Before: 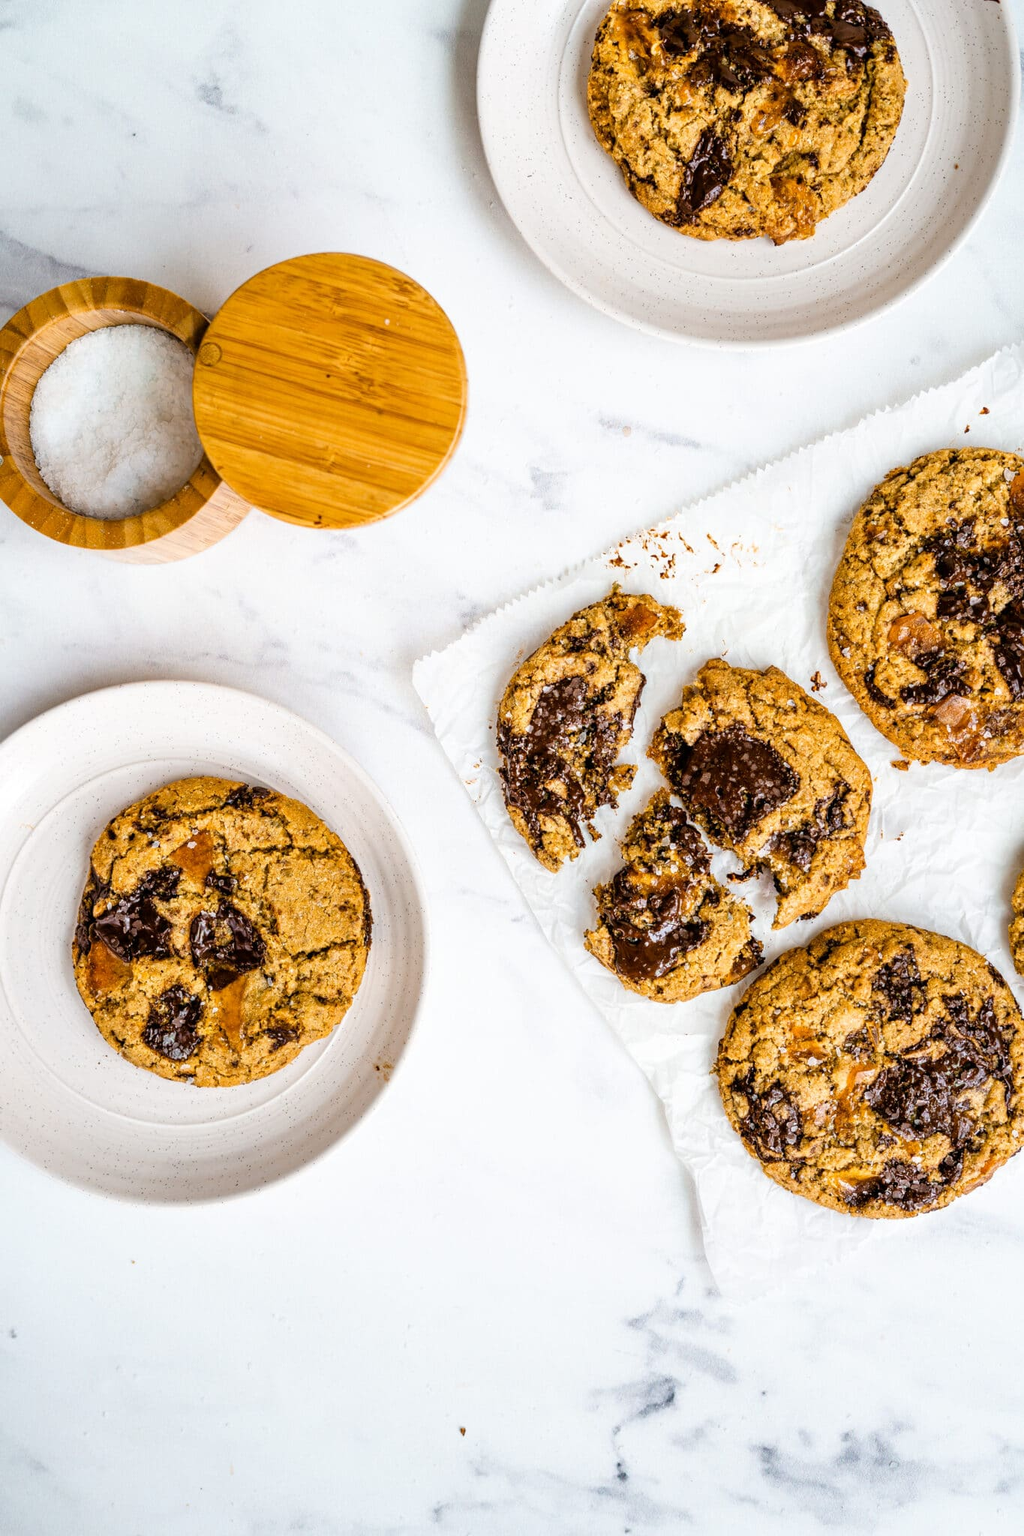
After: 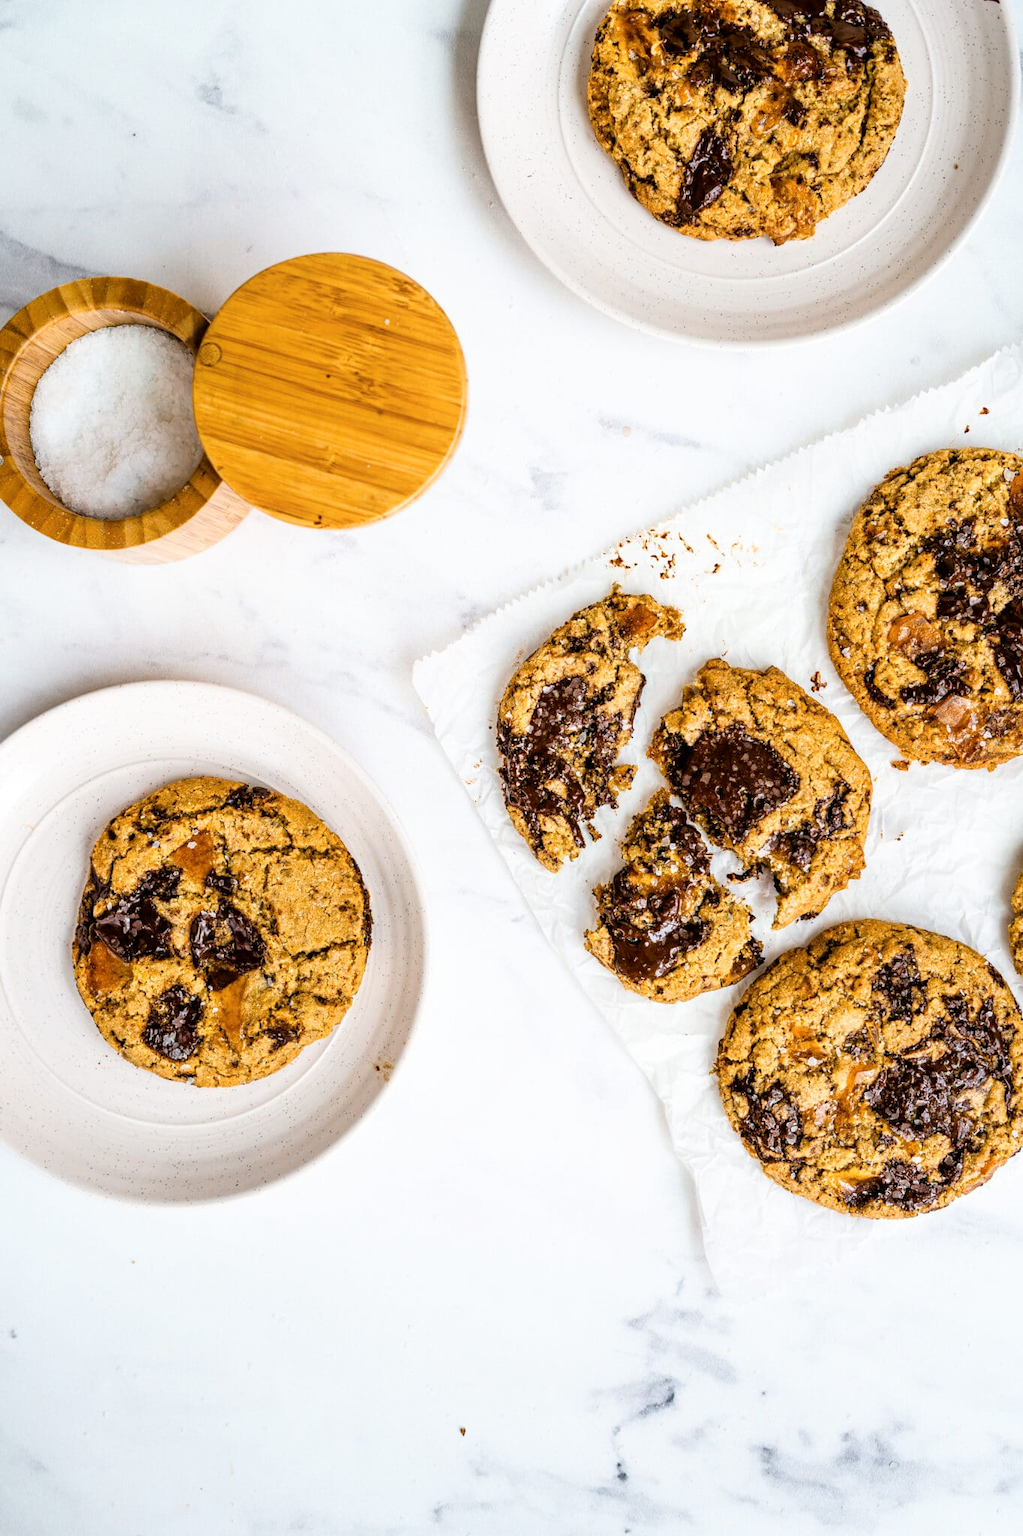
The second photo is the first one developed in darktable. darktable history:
shadows and highlights: shadows -29.8, highlights 29.8
